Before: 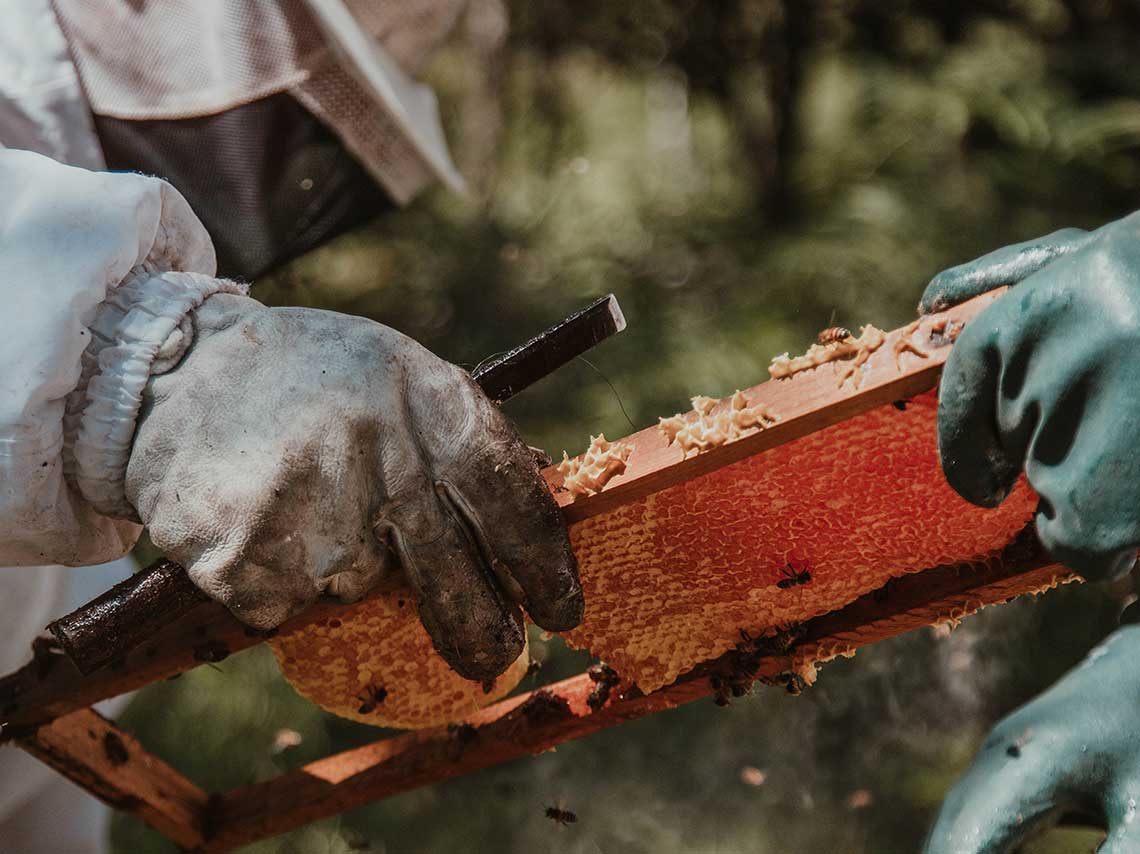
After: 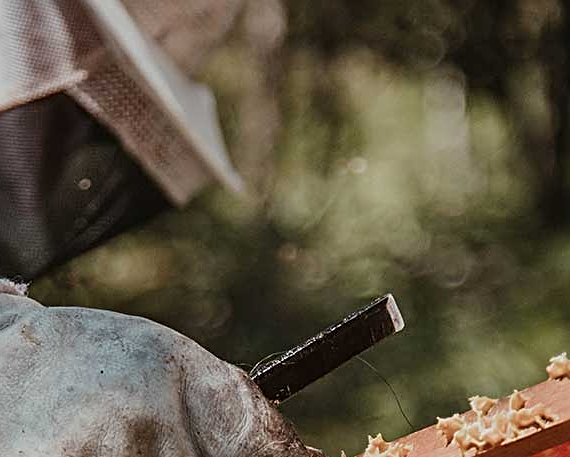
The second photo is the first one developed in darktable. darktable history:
sharpen: radius 2.767
shadows and highlights: radius 125.46, shadows 30.51, highlights -30.51, low approximation 0.01, soften with gaussian
crop: left 19.556%, right 30.401%, bottom 46.458%
